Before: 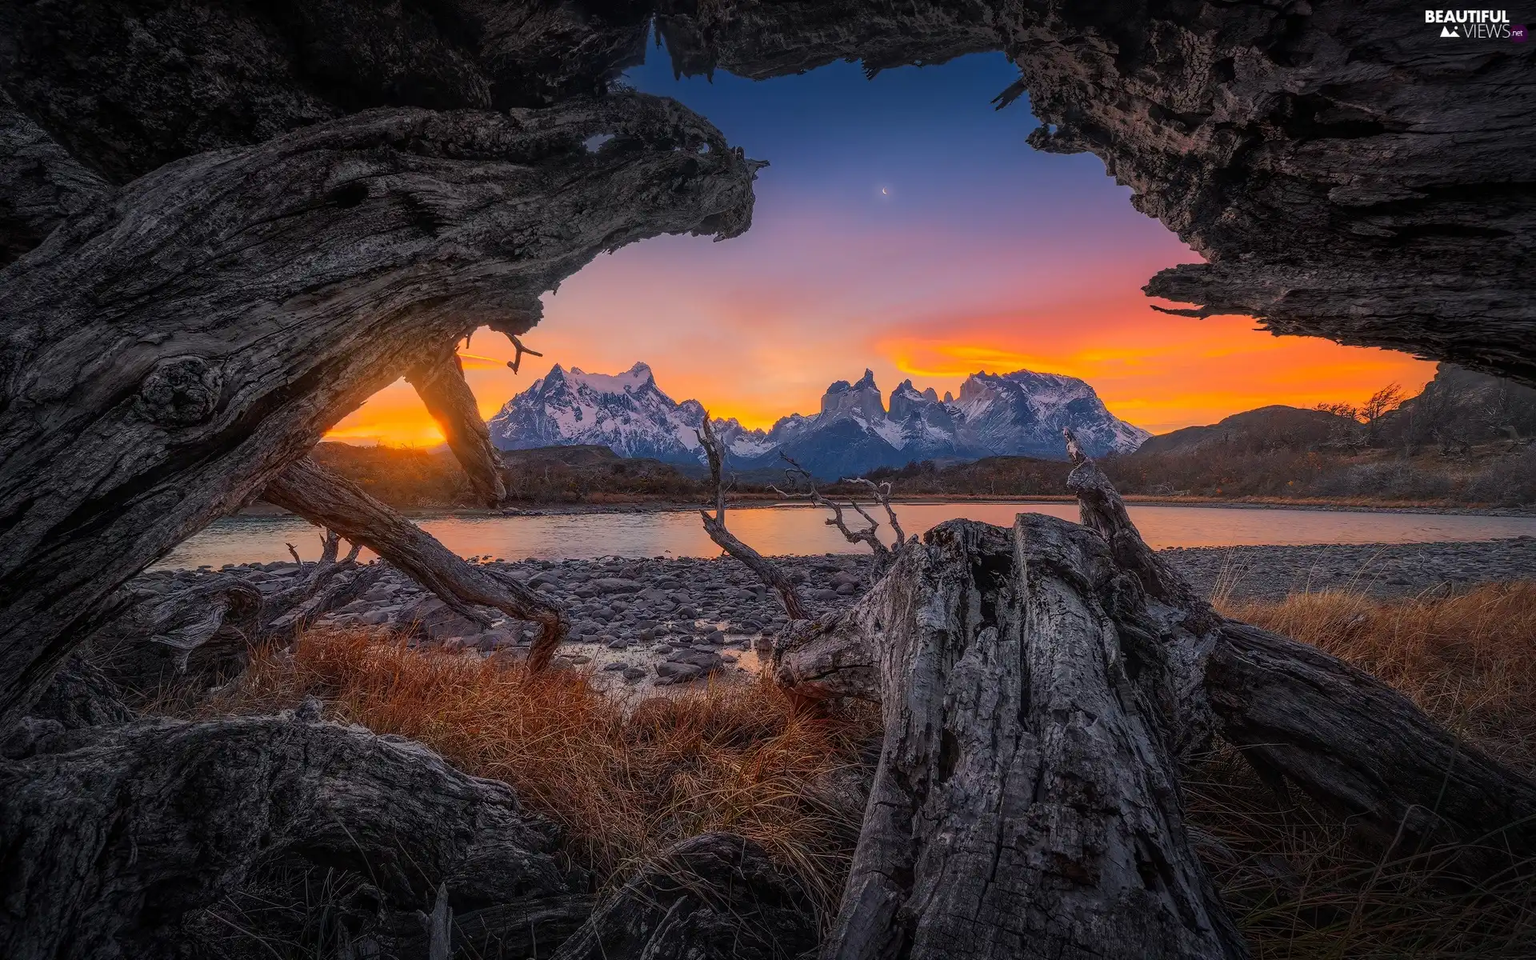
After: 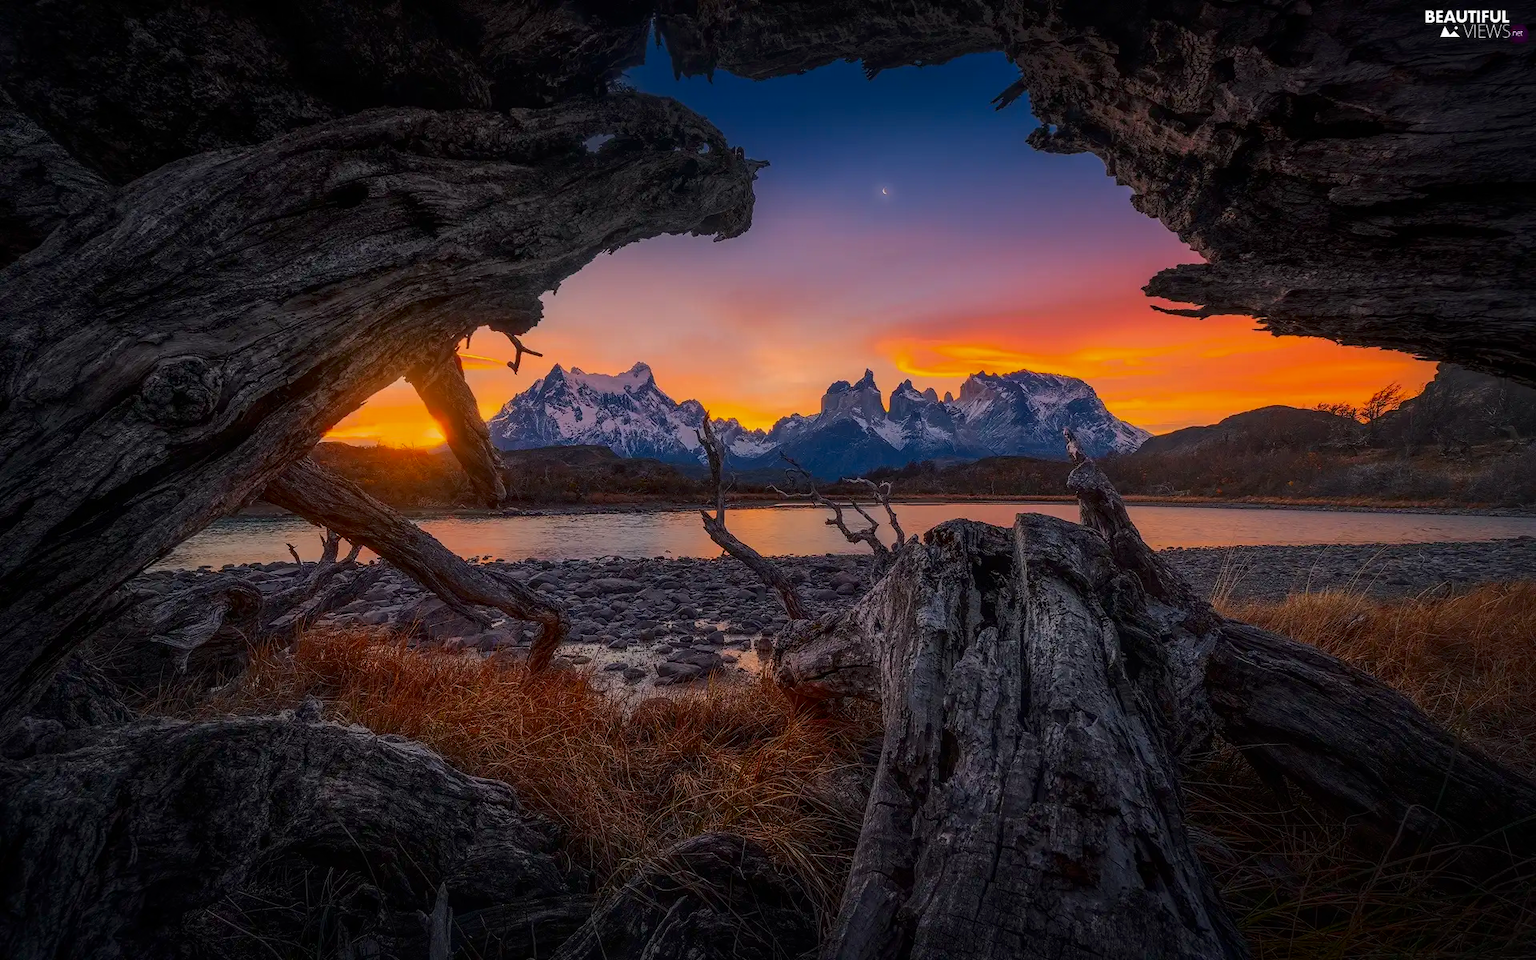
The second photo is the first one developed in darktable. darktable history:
contrast brightness saturation: contrast 0.067, brightness -0.133, saturation 0.052
